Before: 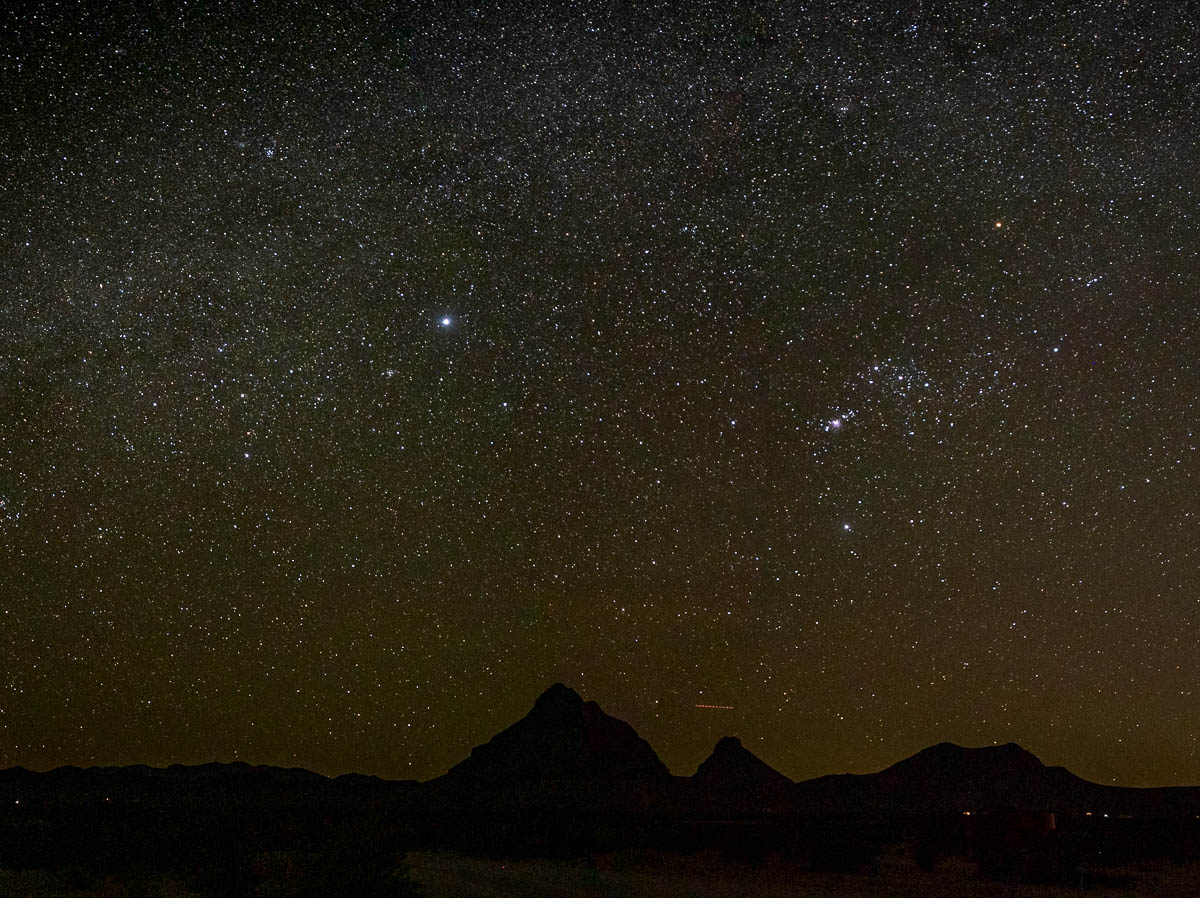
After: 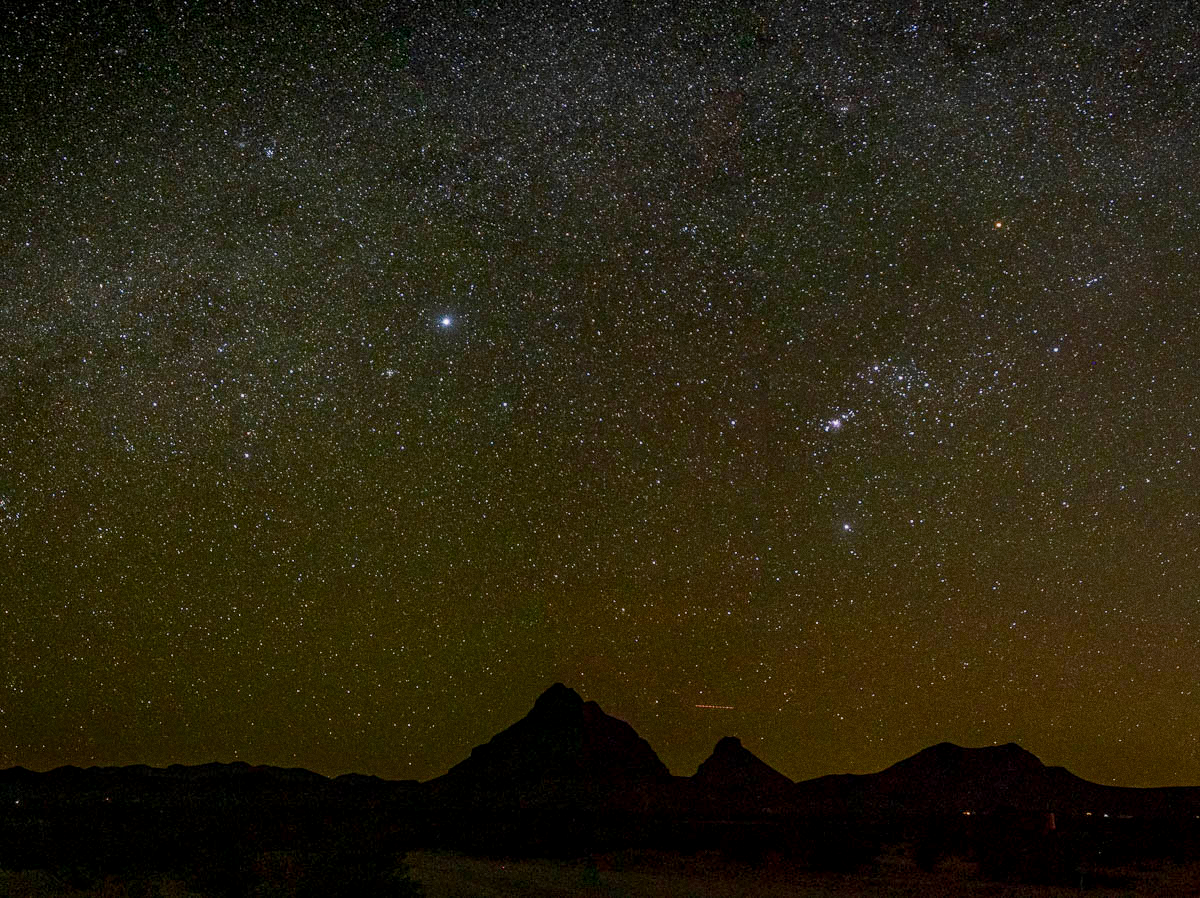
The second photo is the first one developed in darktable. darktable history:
local contrast: on, module defaults
grain: coarseness 0.09 ISO, strength 40%
color balance rgb: shadows lift › chroma 1%, shadows lift › hue 113°, highlights gain › chroma 0.2%, highlights gain › hue 333°, perceptual saturation grading › global saturation 20%, perceptual saturation grading › highlights -50%, perceptual saturation grading › shadows 25%, contrast -10%
